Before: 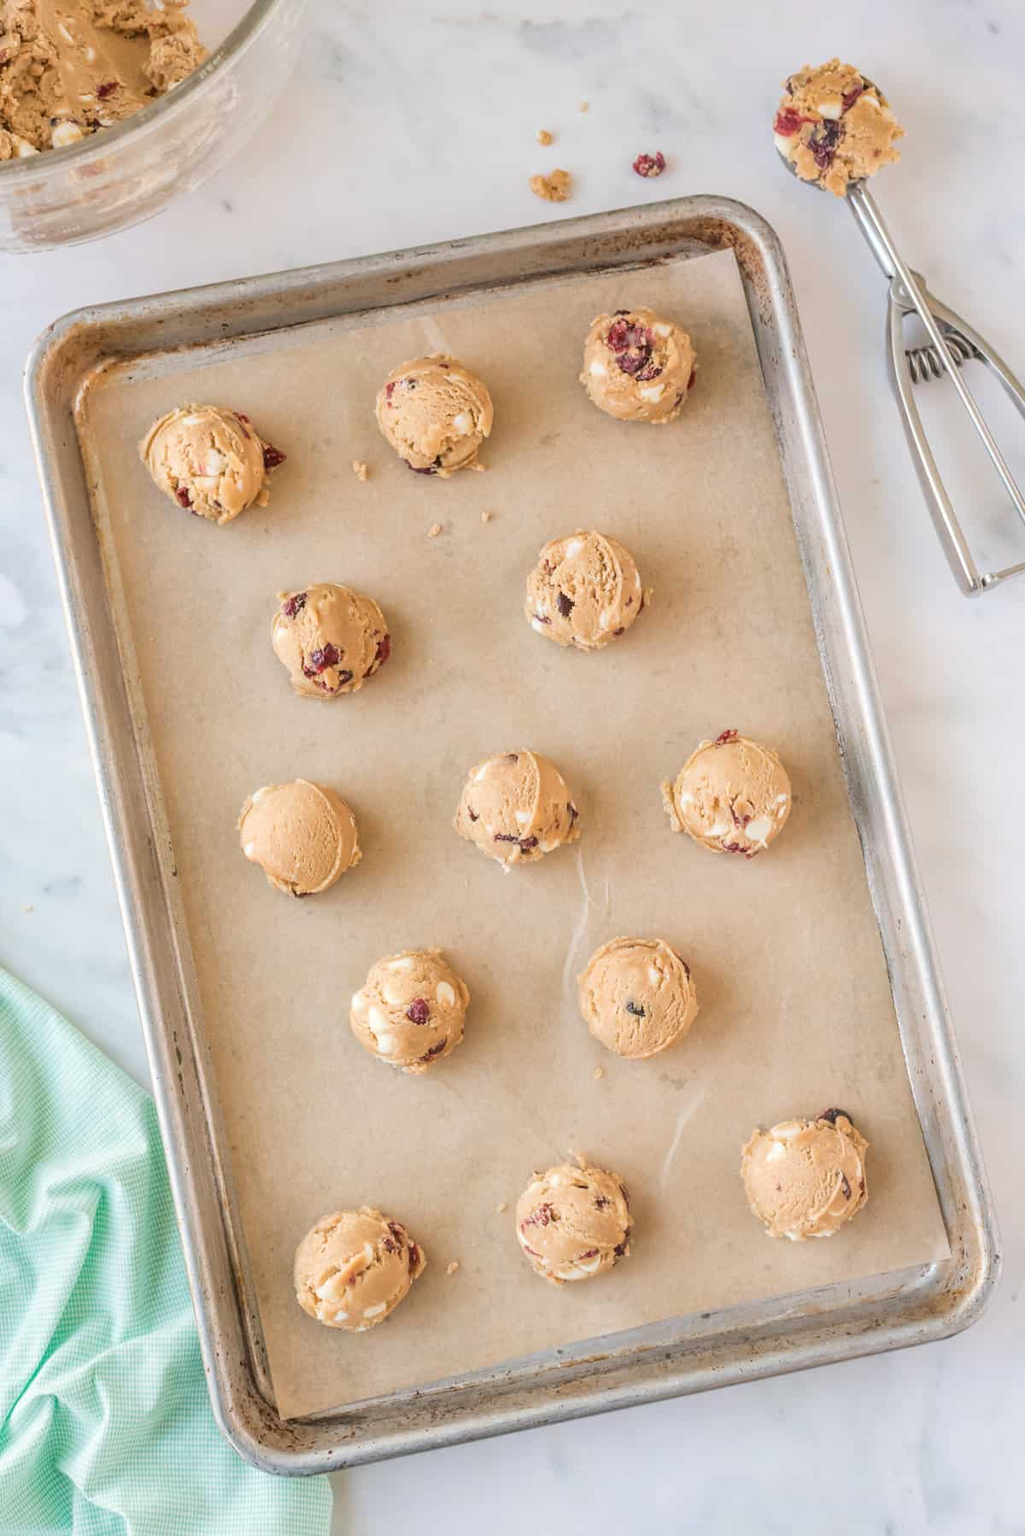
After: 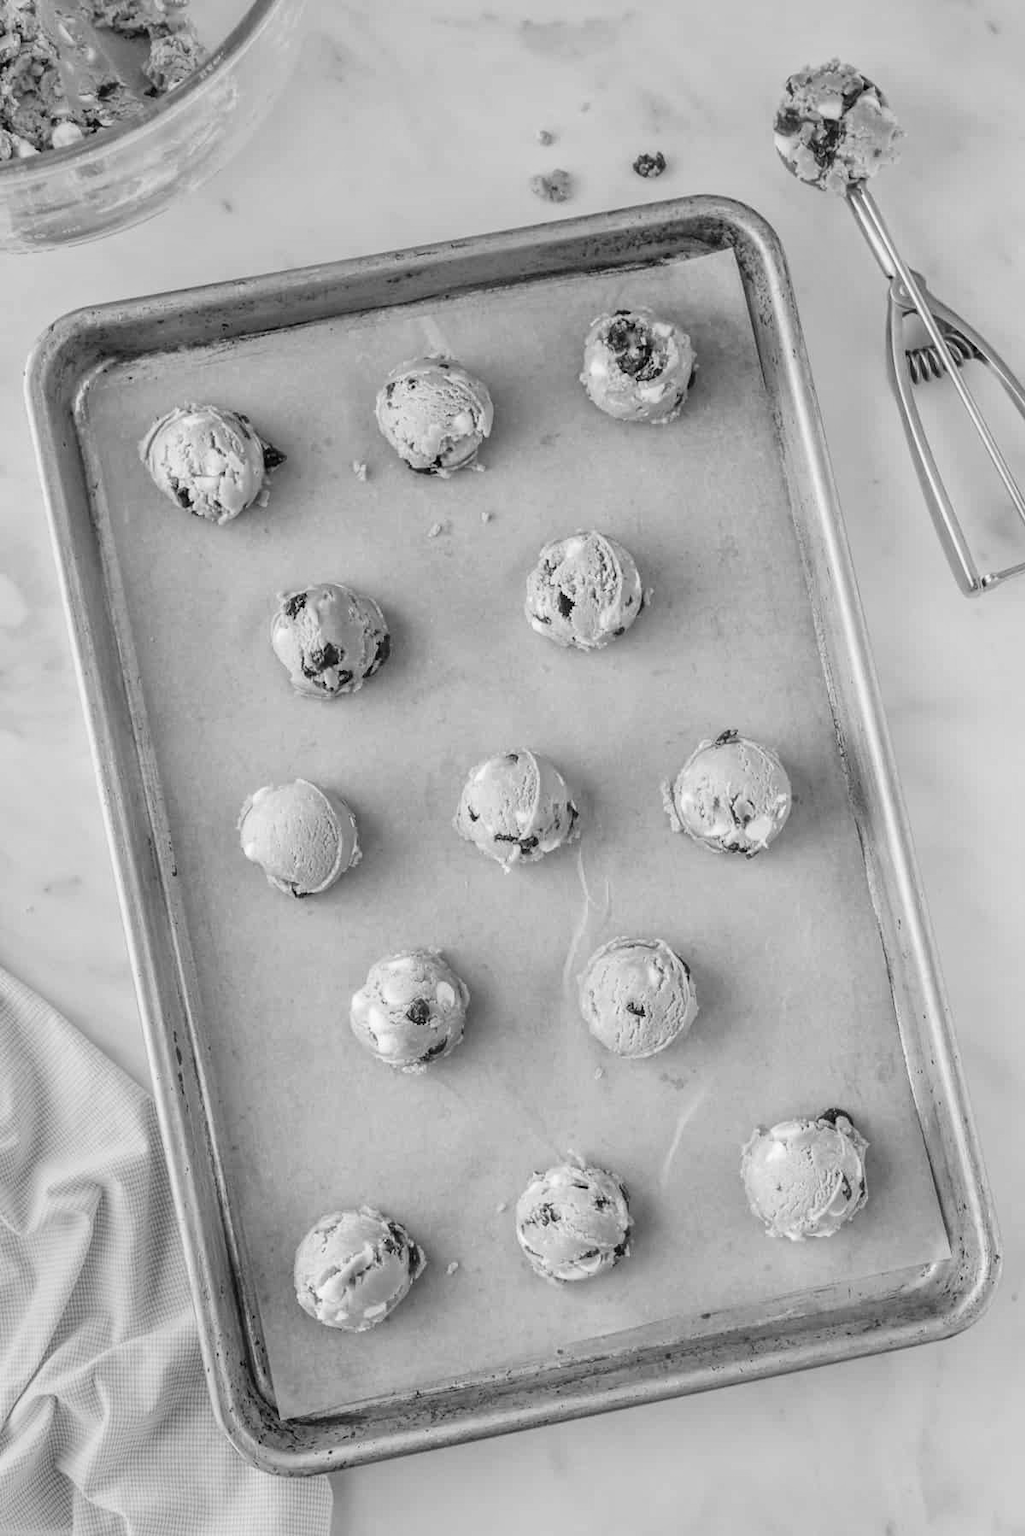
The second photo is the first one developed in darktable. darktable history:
monochrome: a 26.22, b 42.67, size 0.8
white balance: red 1, blue 1
color balance rgb: shadows lift › chroma 3%, shadows lift › hue 240.84°, highlights gain › chroma 3%, highlights gain › hue 73.2°, global offset › luminance -0.5%, perceptual saturation grading › global saturation 20%, perceptual saturation grading › highlights -25%, perceptual saturation grading › shadows 50%, global vibrance 25.26%
contrast brightness saturation: contrast 0.12, brightness -0.12, saturation 0.2
